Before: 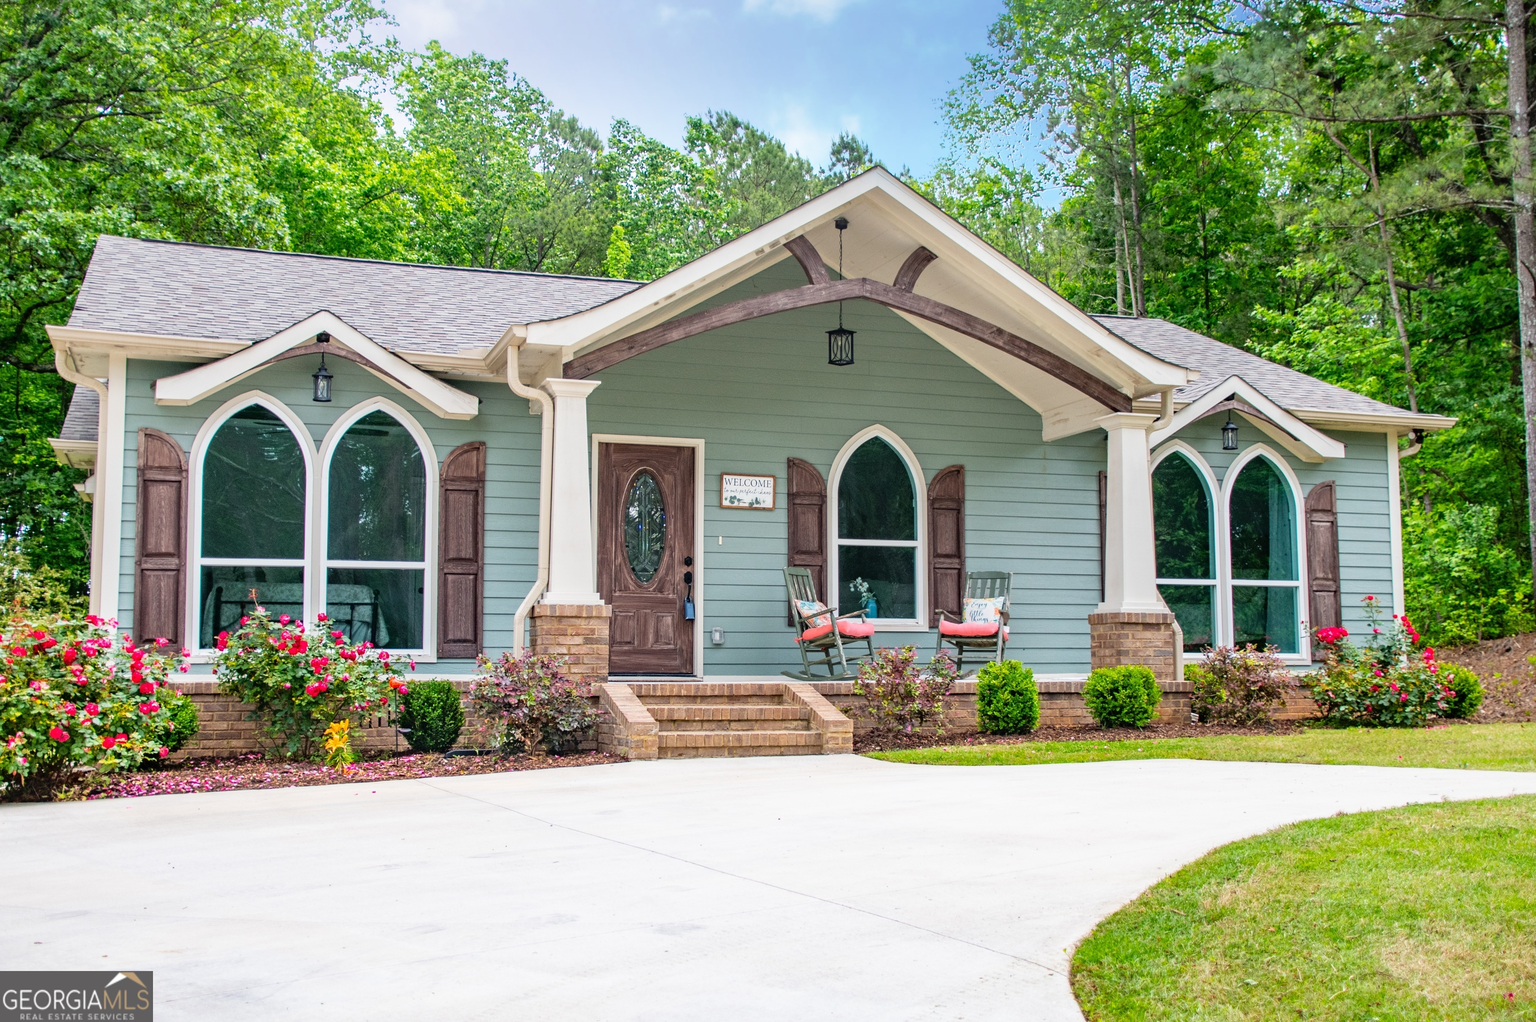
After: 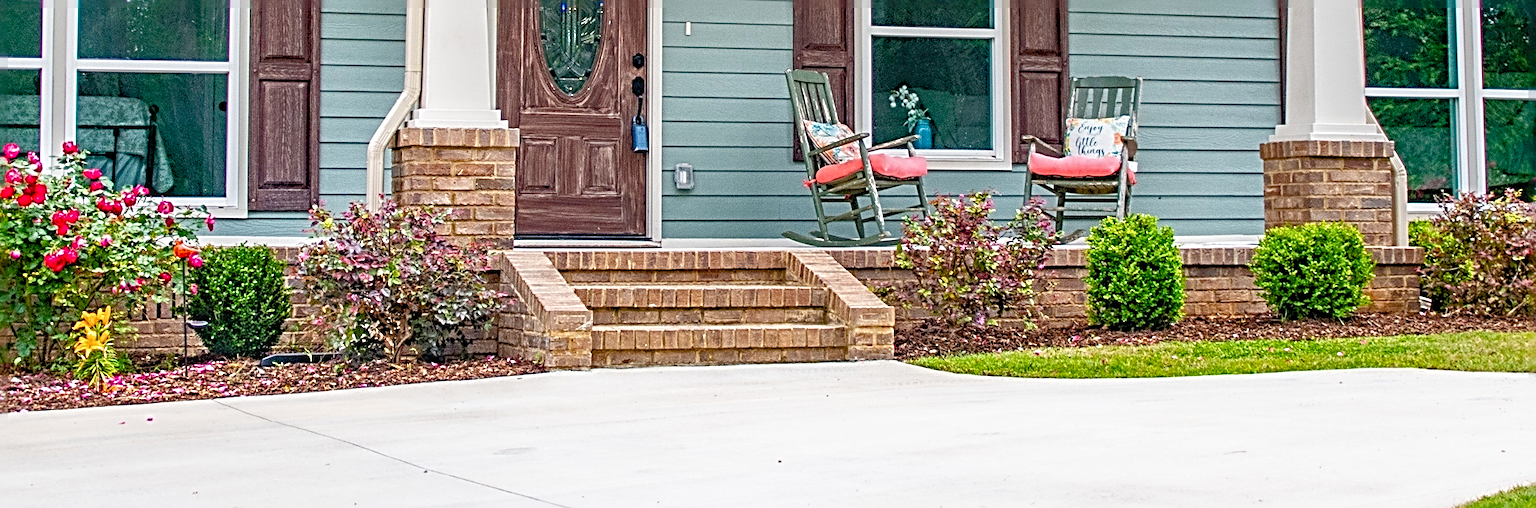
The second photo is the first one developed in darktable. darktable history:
rgb curve: curves: ch0 [(0, 0) (0.072, 0.166) (0.217, 0.293) (0.414, 0.42) (1, 1)], compensate middle gray true, preserve colors basic power
sharpen: radius 3.69, amount 0.928
crop: left 18.091%, top 51.13%, right 17.525%, bottom 16.85%
local contrast: on, module defaults
color balance rgb: perceptual saturation grading › global saturation 20%, perceptual saturation grading › highlights -25%, perceptual saturation grading › shadows 50%
